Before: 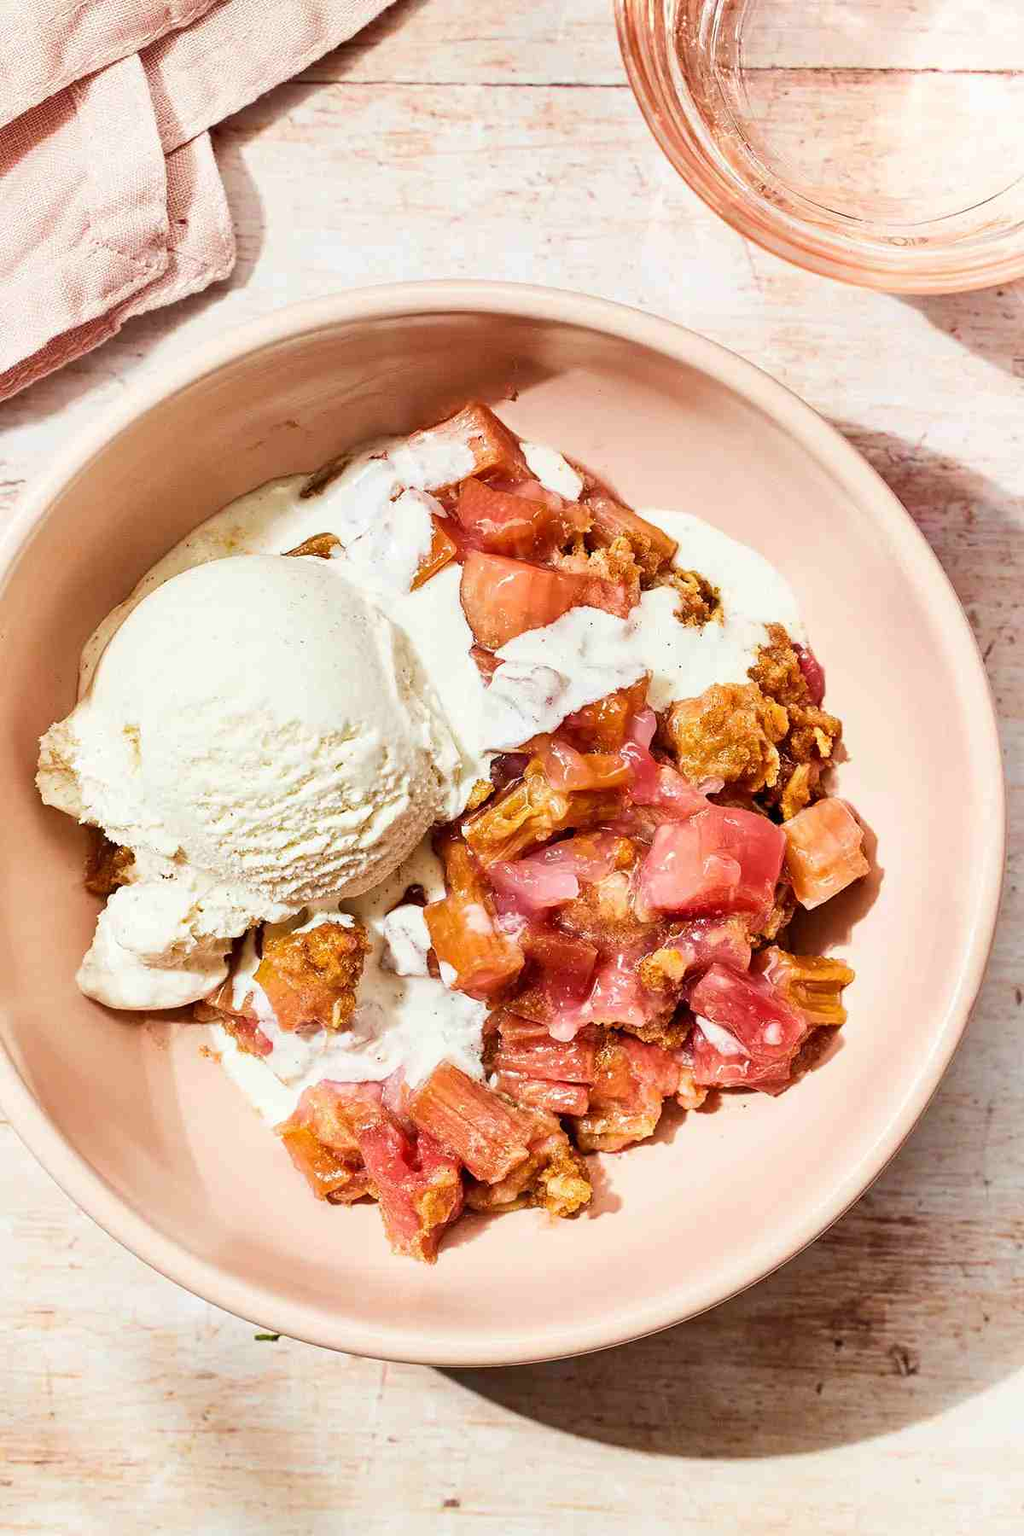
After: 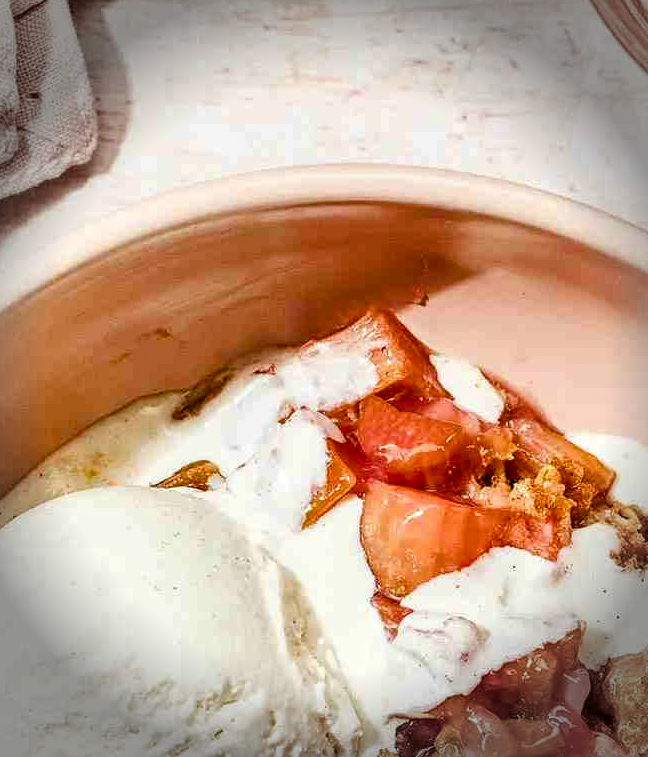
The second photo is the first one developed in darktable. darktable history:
crop: left 14.949%, top 9.157%, right 30.969%, bottom 48.767%
color balance rgb: perceptual saturation grading › global saturation 0.495%, perceptual saturation grading › highlights -8.868%, perceptual saturation grading › mid-tones 18.647%, perceptual saturation grading › shadows 28.905%, global vibrance 20%
local contrast: on, module defaults
vignetting: fall-off start 77.1%, fall-off radius 27.16%, brightness -0.693, width/height ratio 0.966
